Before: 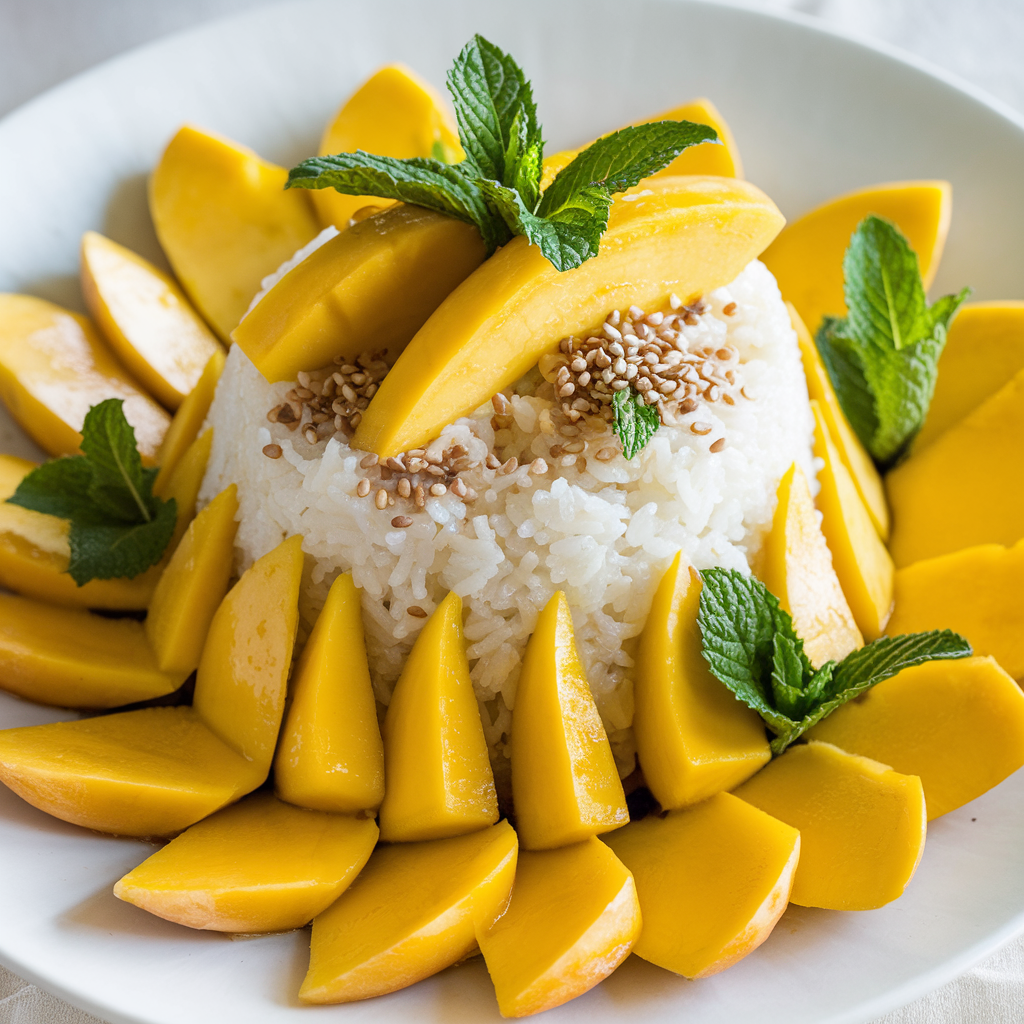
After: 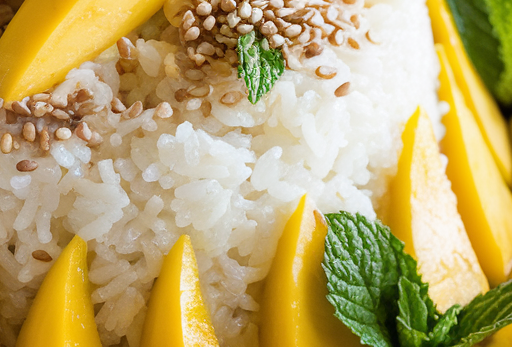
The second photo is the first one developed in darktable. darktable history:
crop: left 36.697%, top 34.838%, right 13.21%, bottom 31.178%
